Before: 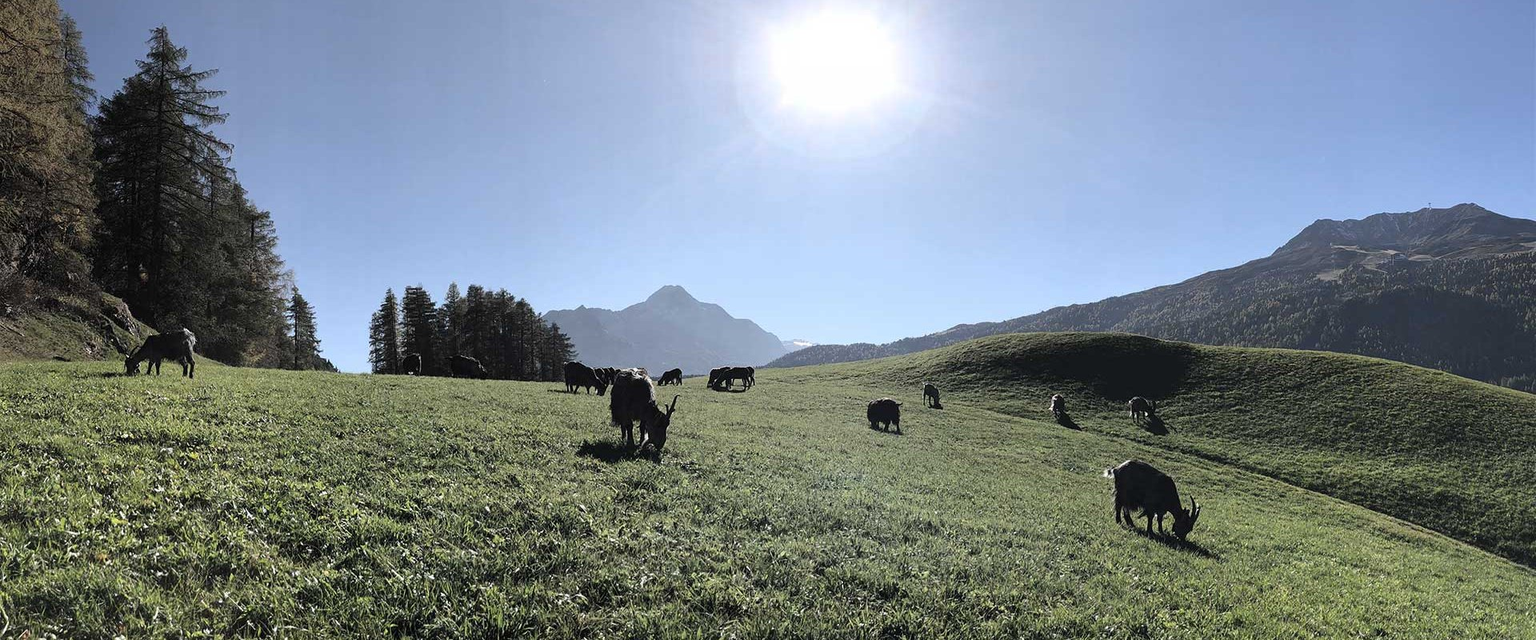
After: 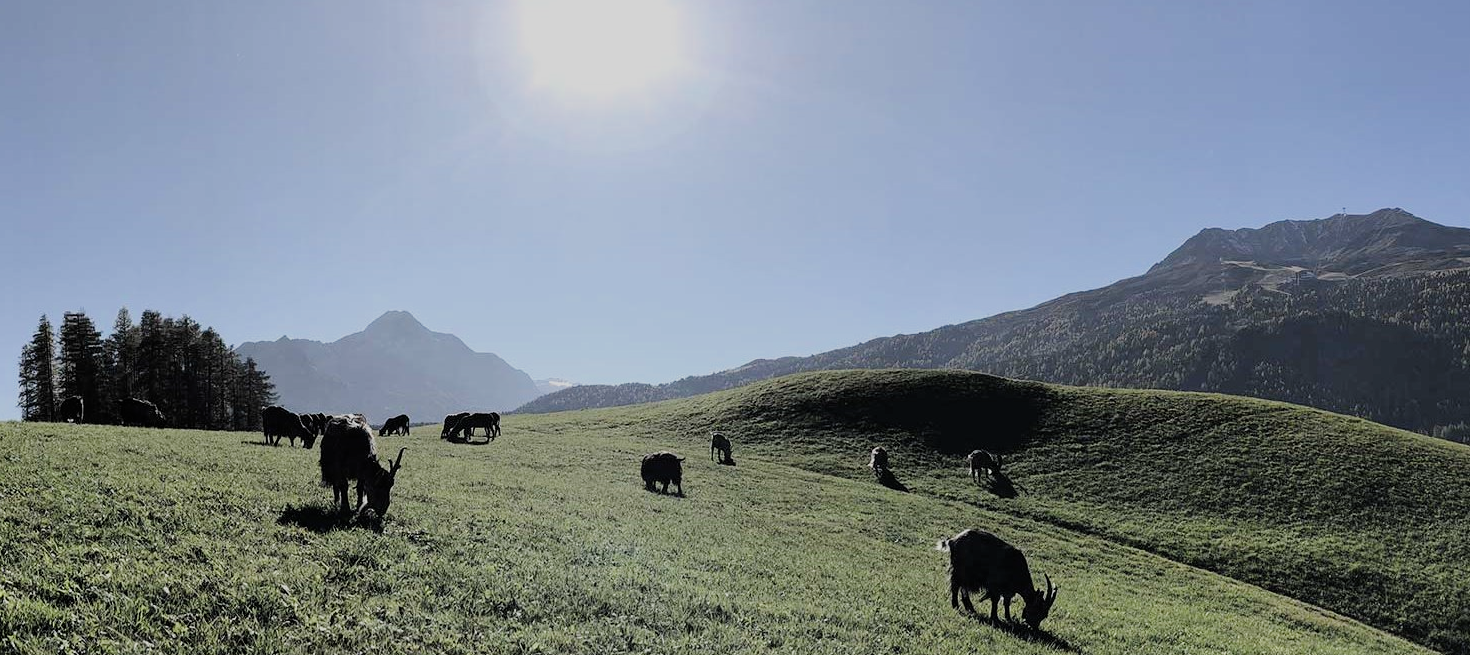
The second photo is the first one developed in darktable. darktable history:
crop: left 23.095%, top 5.827%, bottom 11.854%
filmic rgb: black relative exposure -7.65 EV, white relative exposure 4.56 EV, hardness 3.61
